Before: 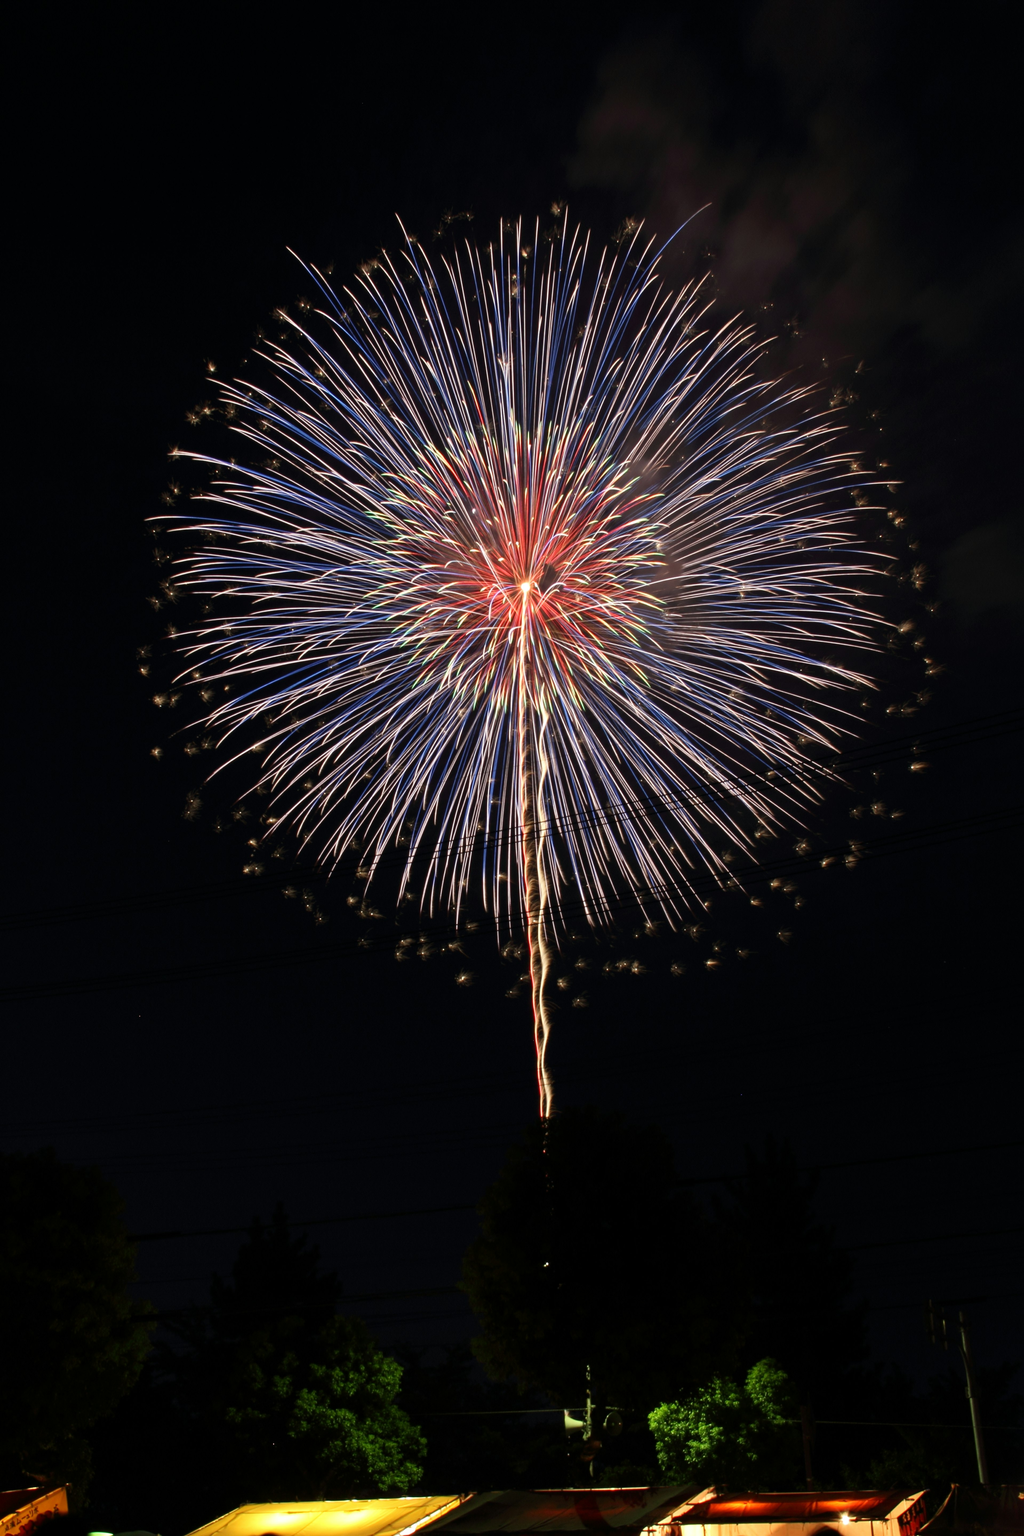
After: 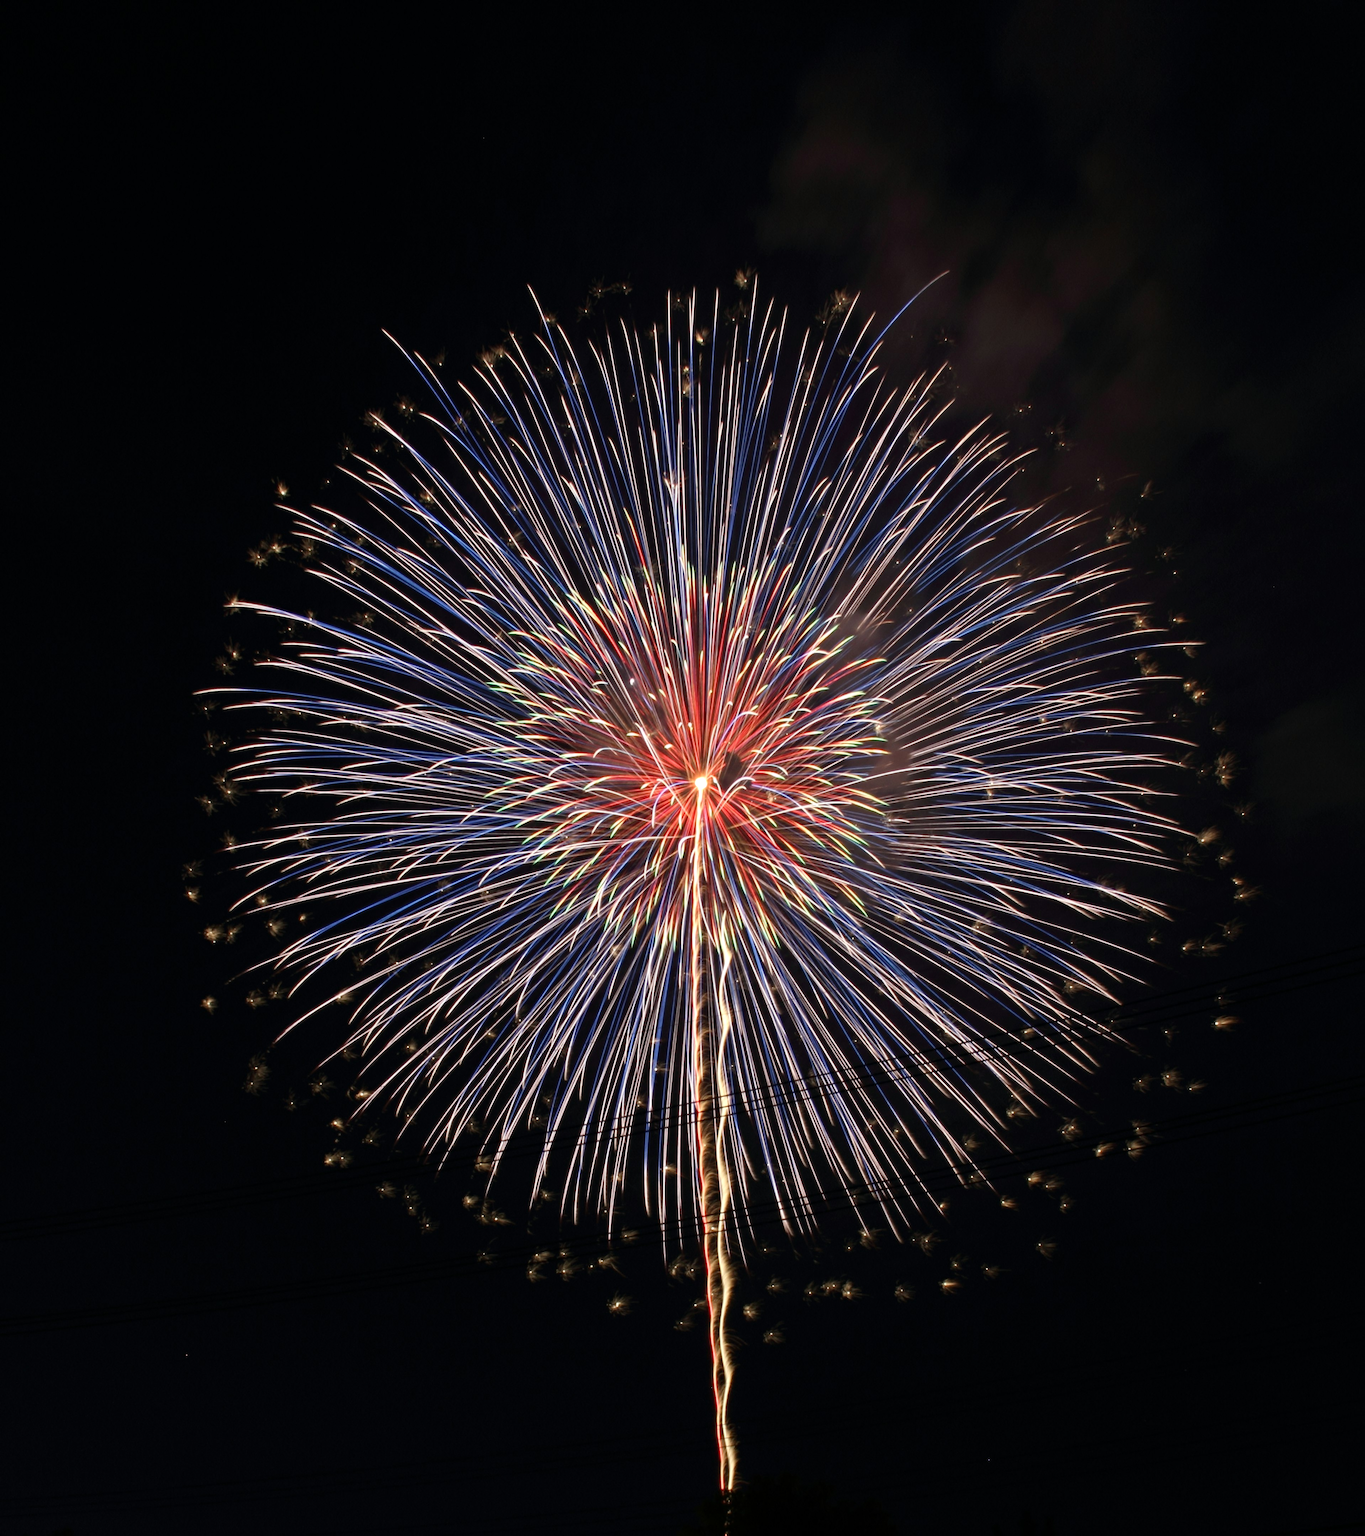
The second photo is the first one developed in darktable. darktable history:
haze removal: compatibility mode true, adaptive false
crop: bottom 24.988%
